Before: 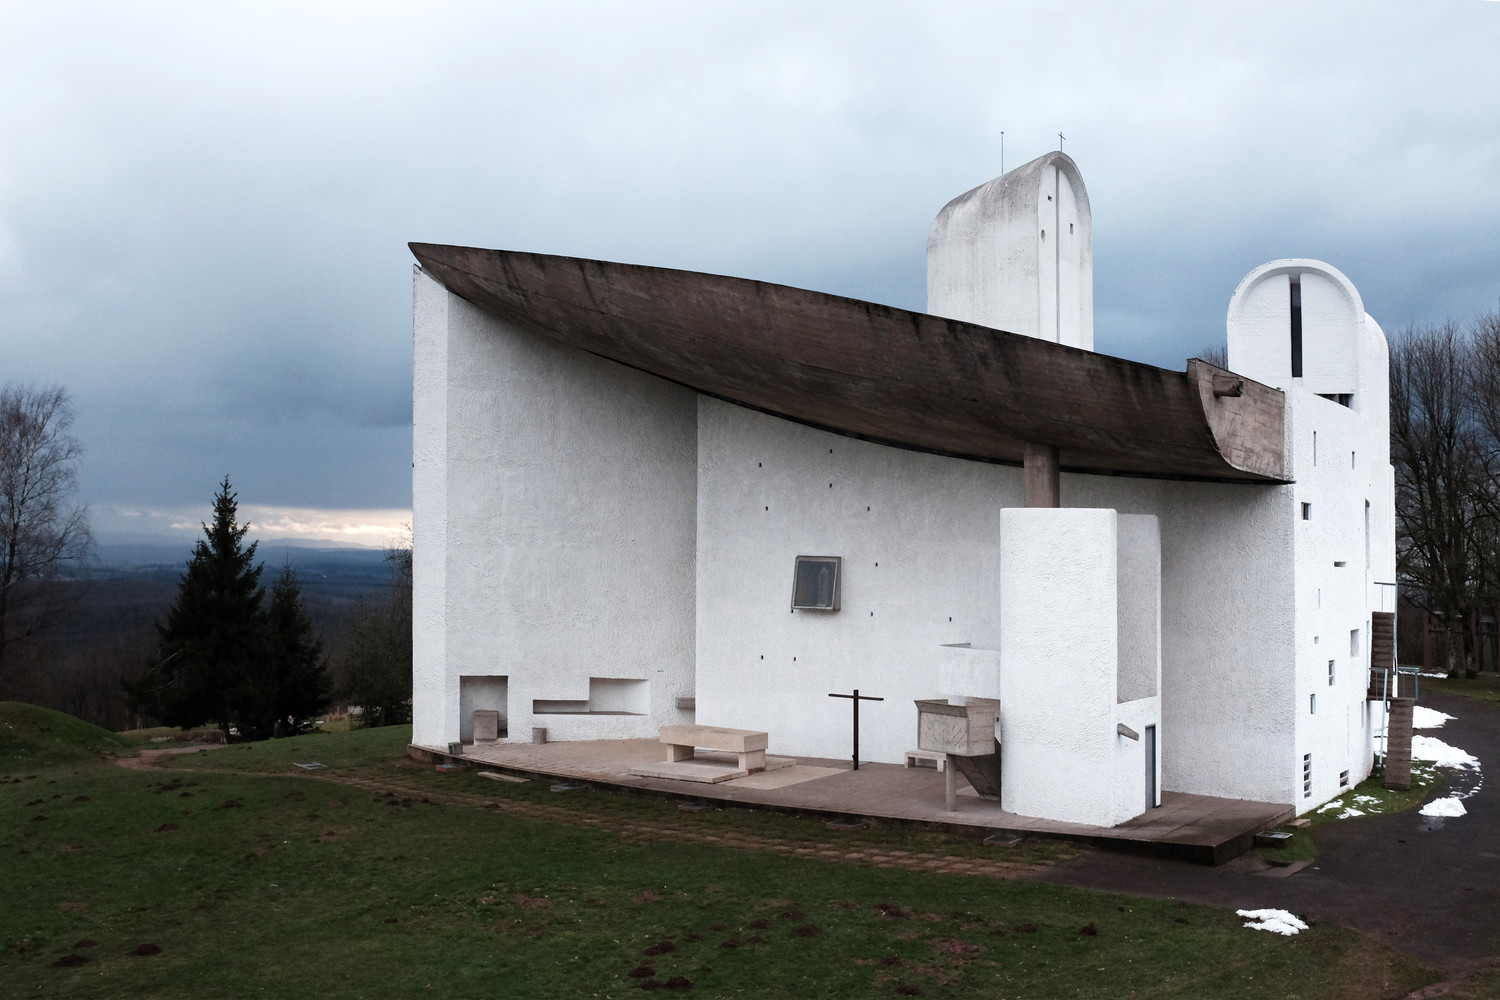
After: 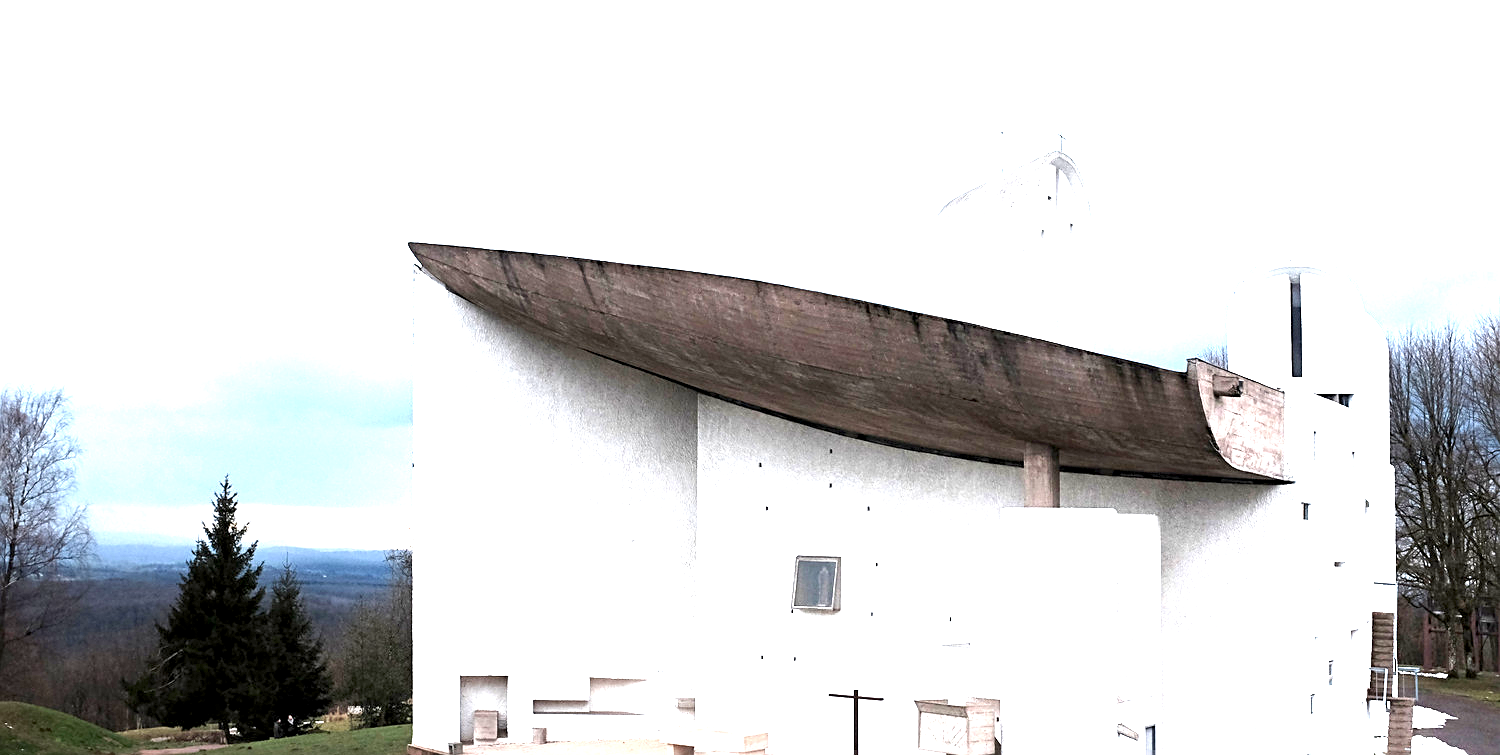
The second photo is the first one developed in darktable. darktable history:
crop: bottom 24.469%
exposure: black level correction 0.001, exposure 1.997 EV, compensate highlight preservation false
sharpen: on, module defaults
